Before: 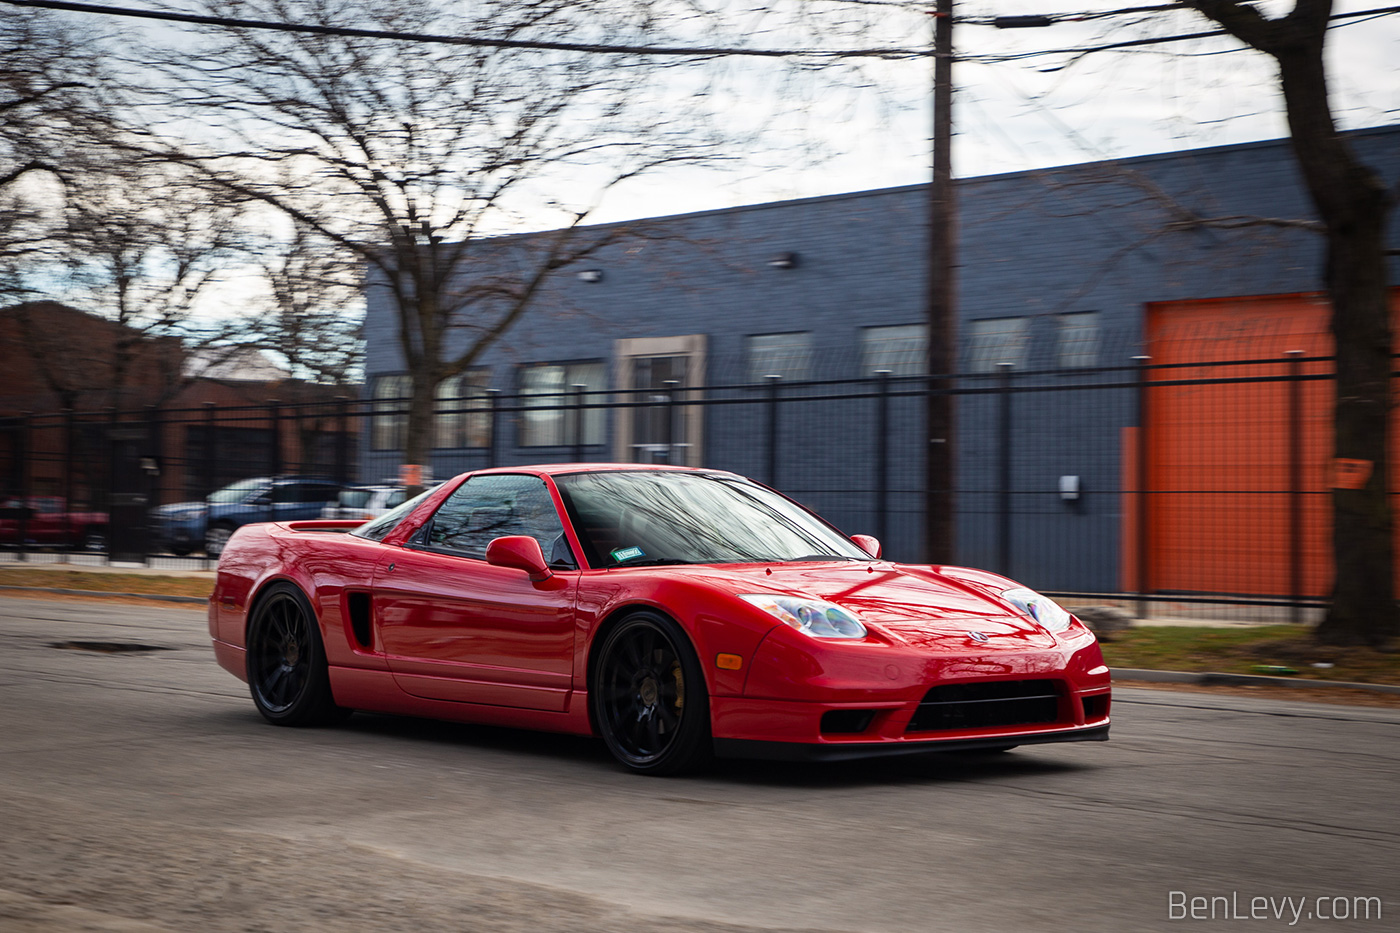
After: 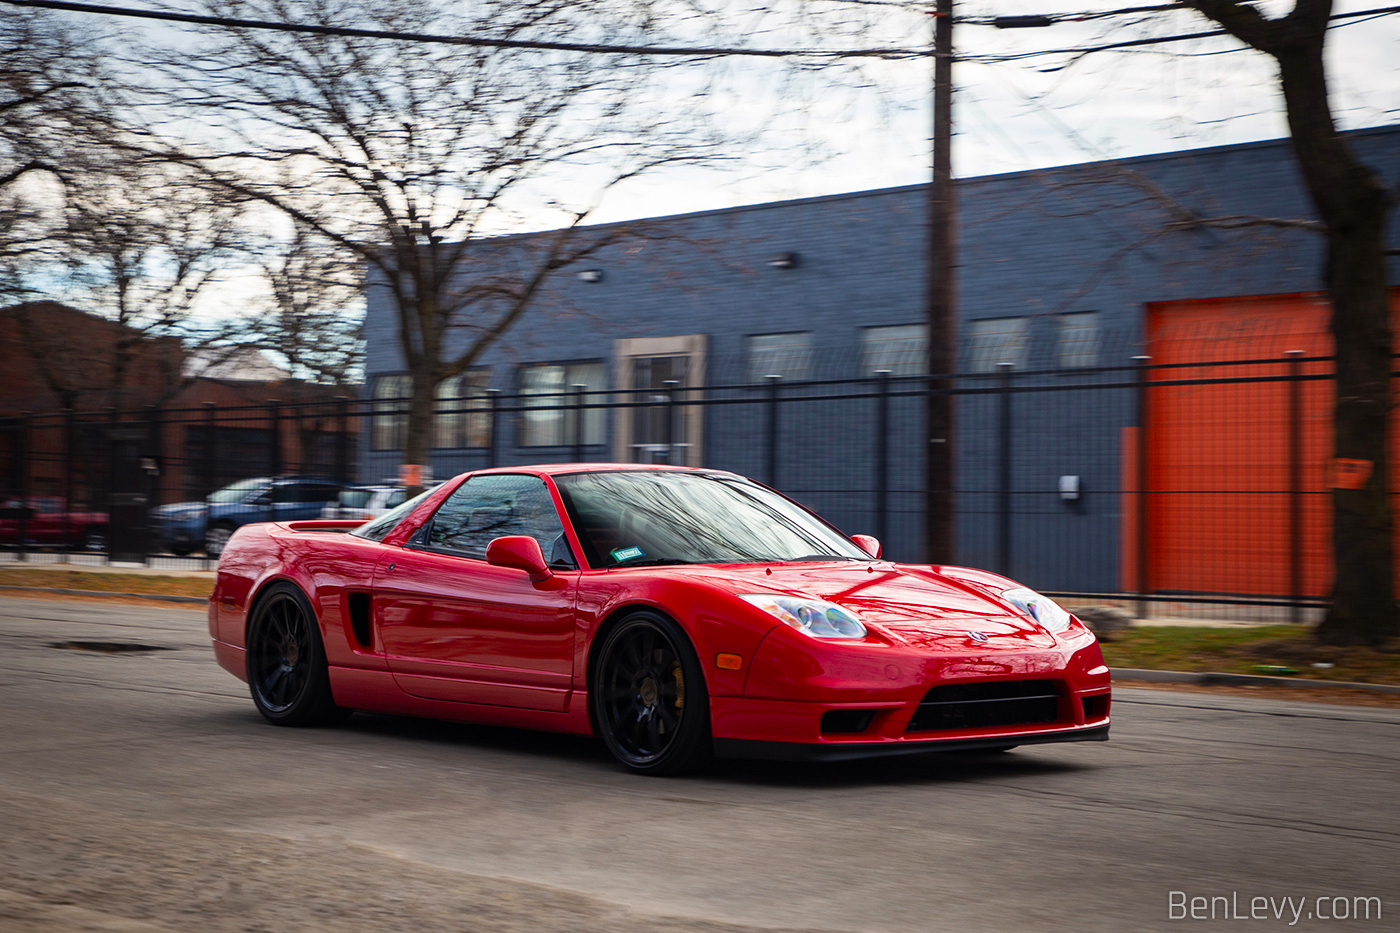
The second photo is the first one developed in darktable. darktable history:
contrast brightness saturation: contrast 0.039, saturation 0.159
